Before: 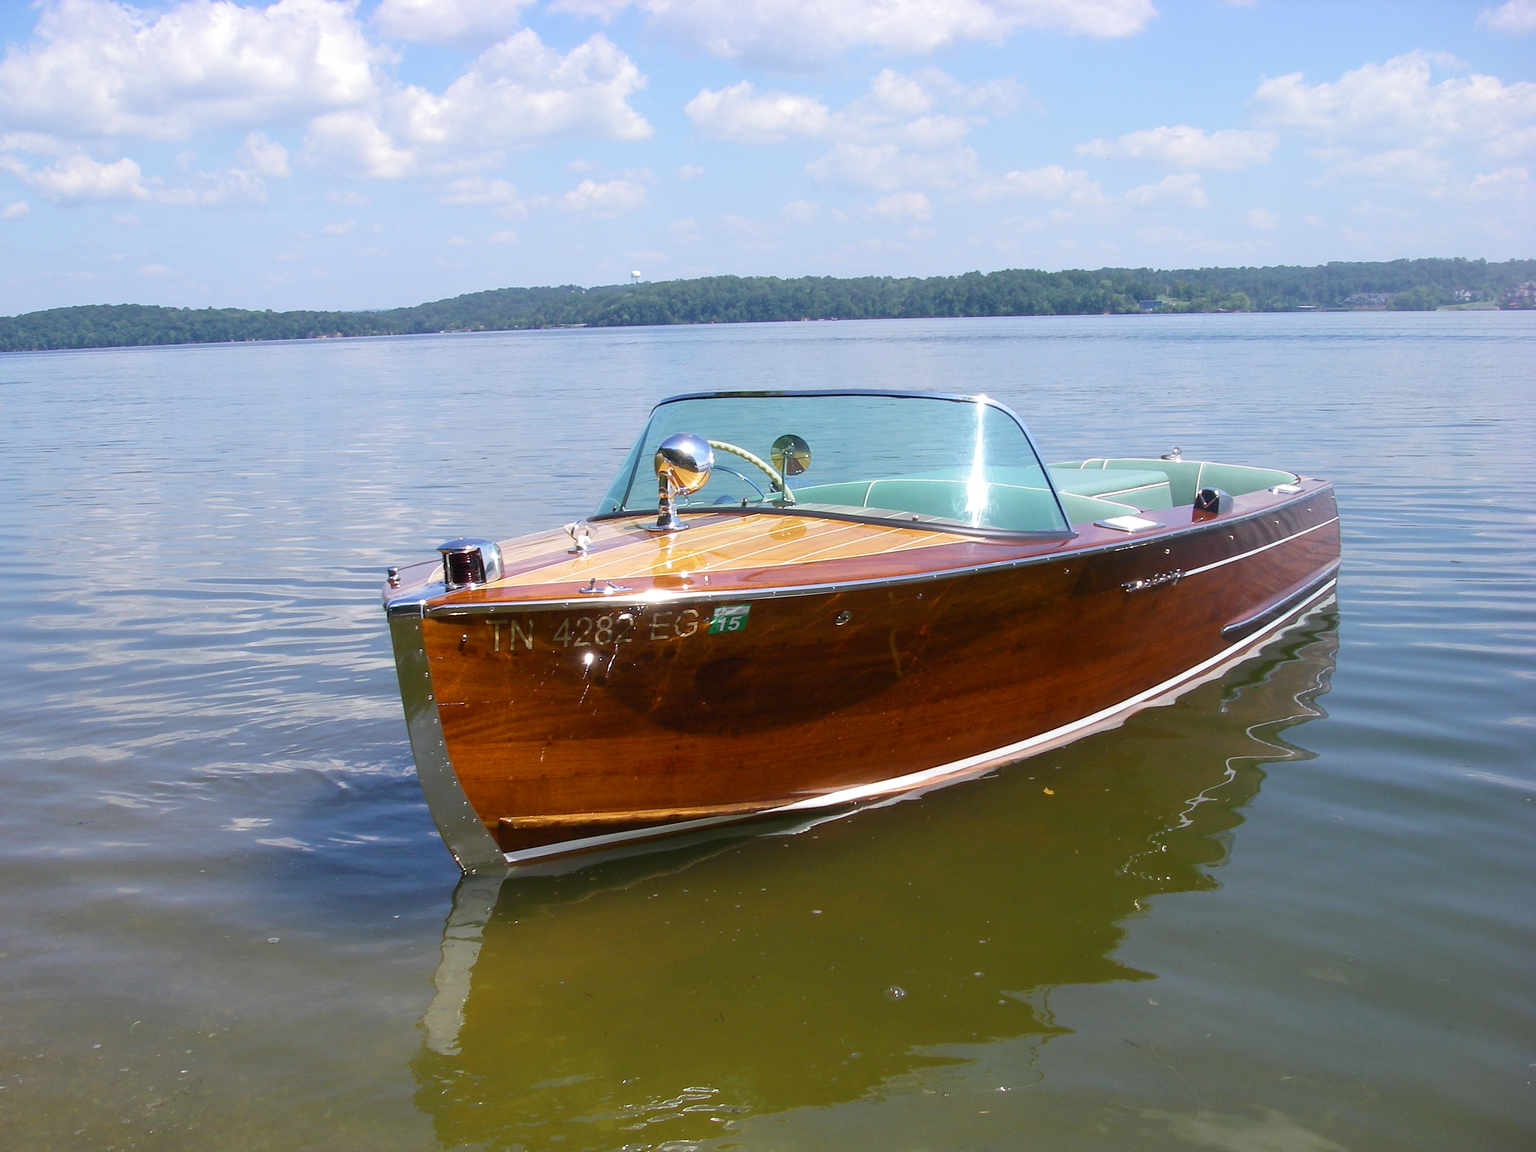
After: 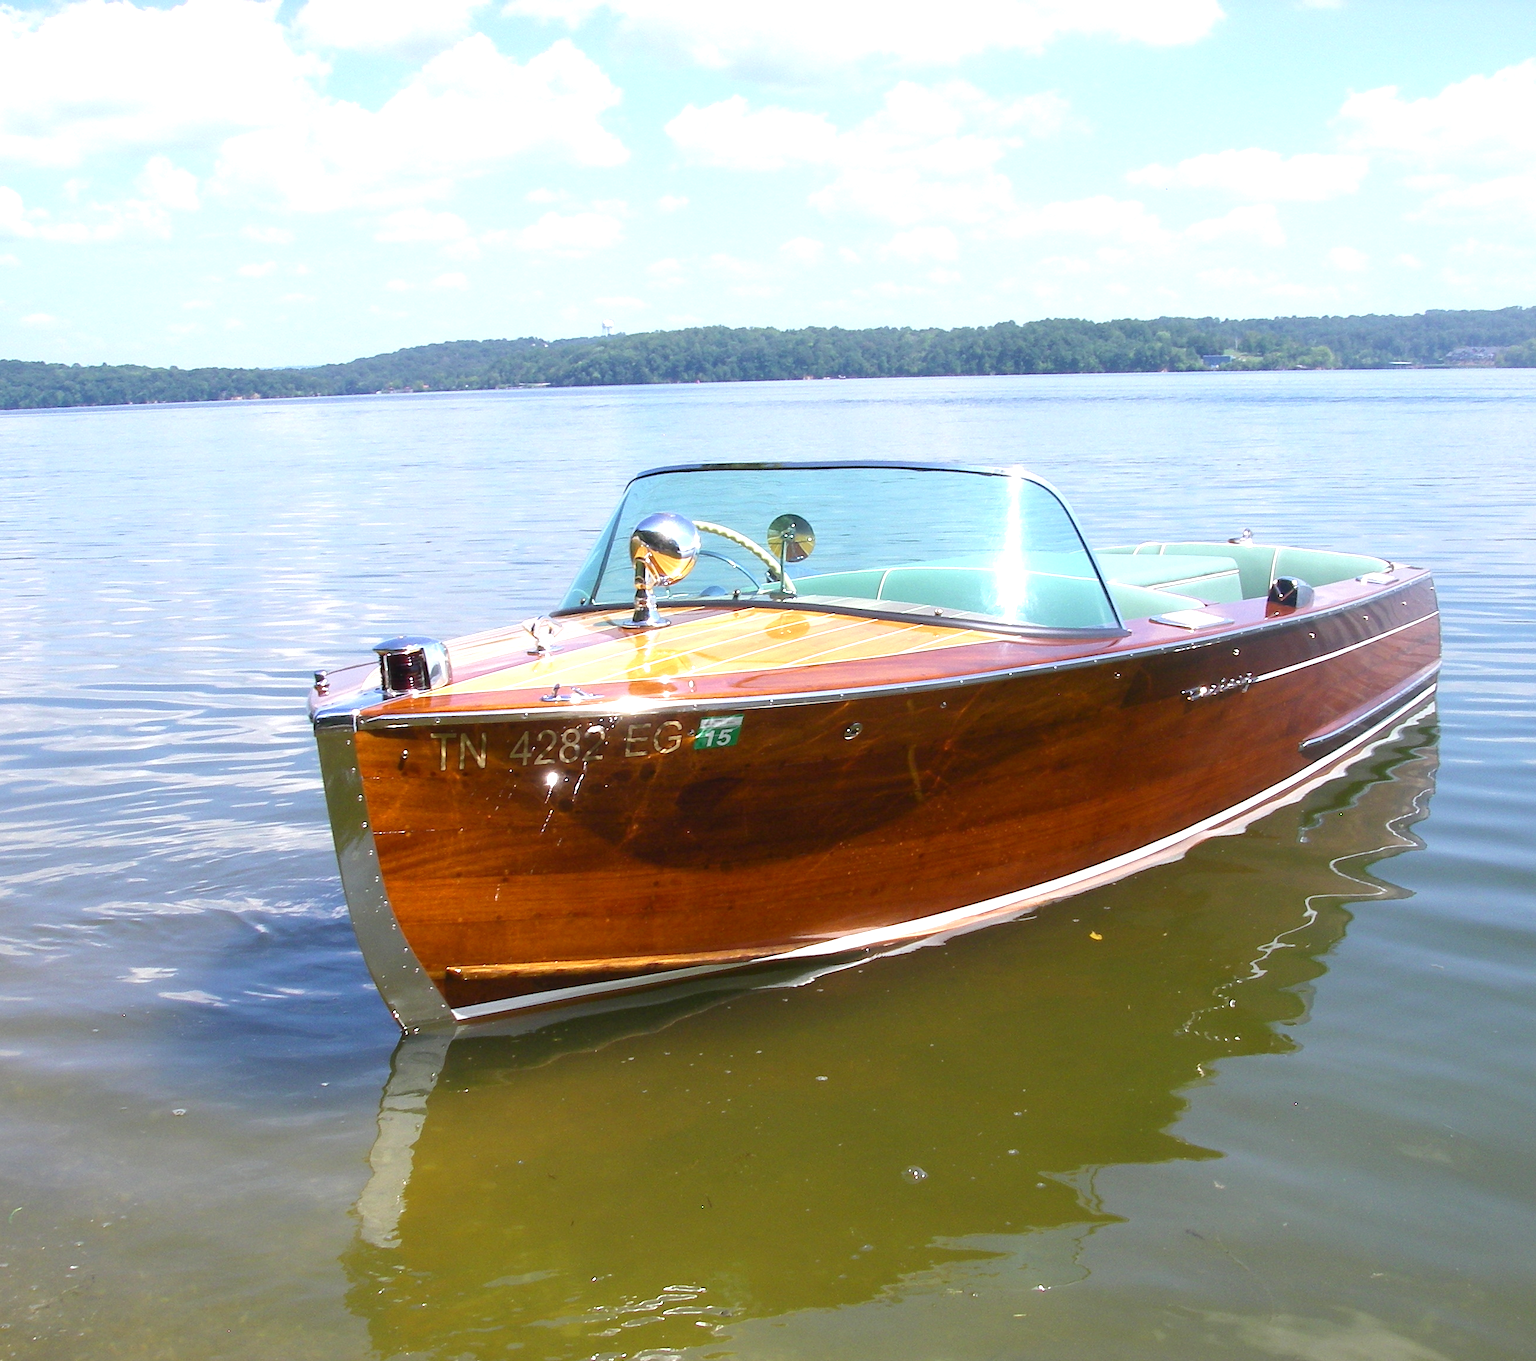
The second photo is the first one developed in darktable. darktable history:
exposure: black level correction 0, exposure 0.697 EV, compensate highlight preservation false
crop: left 7.949%, right 7.461%
